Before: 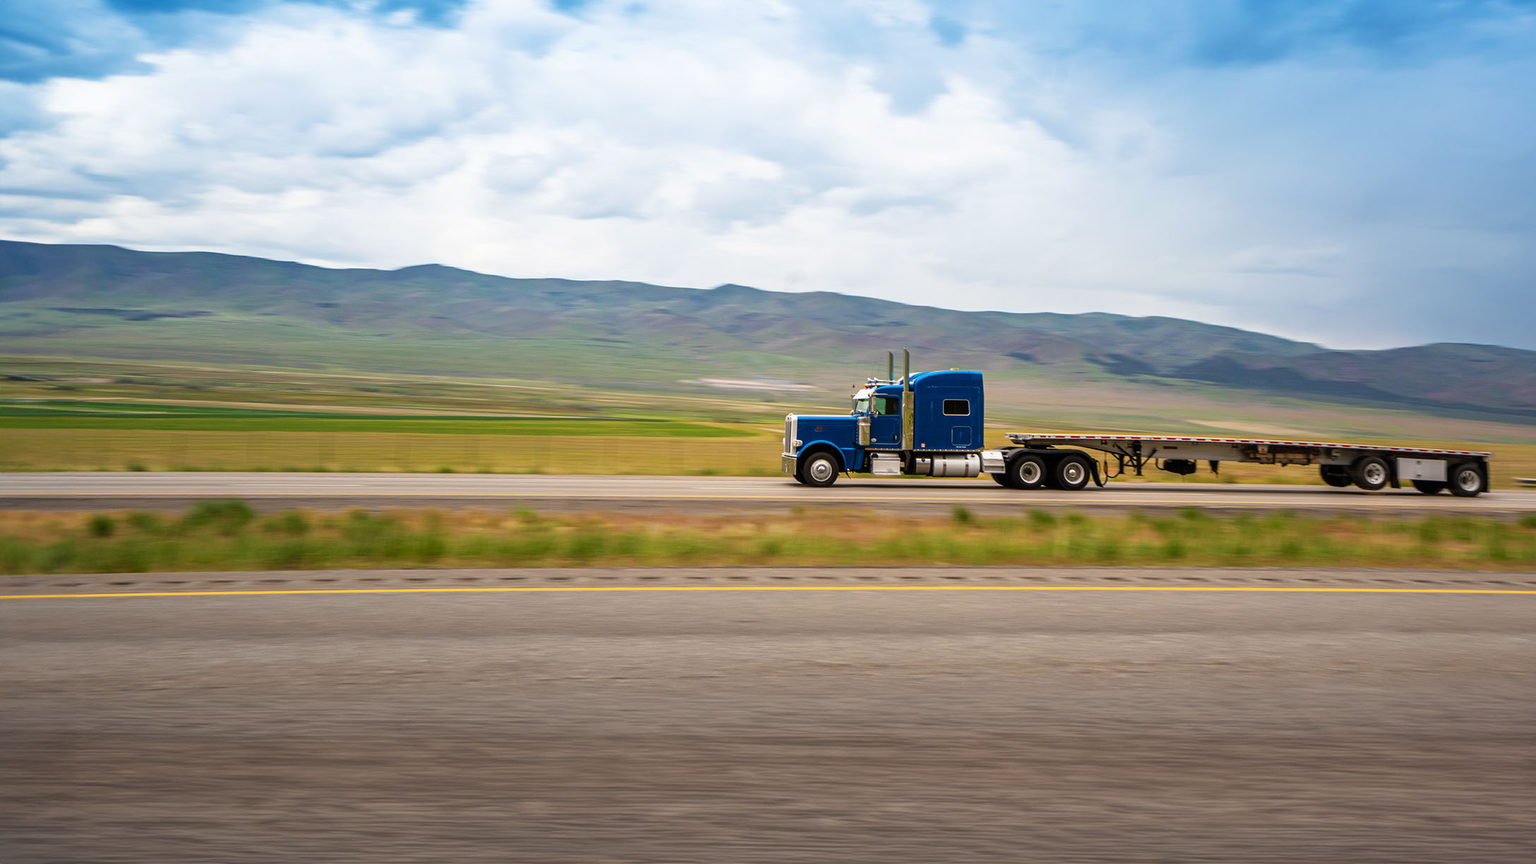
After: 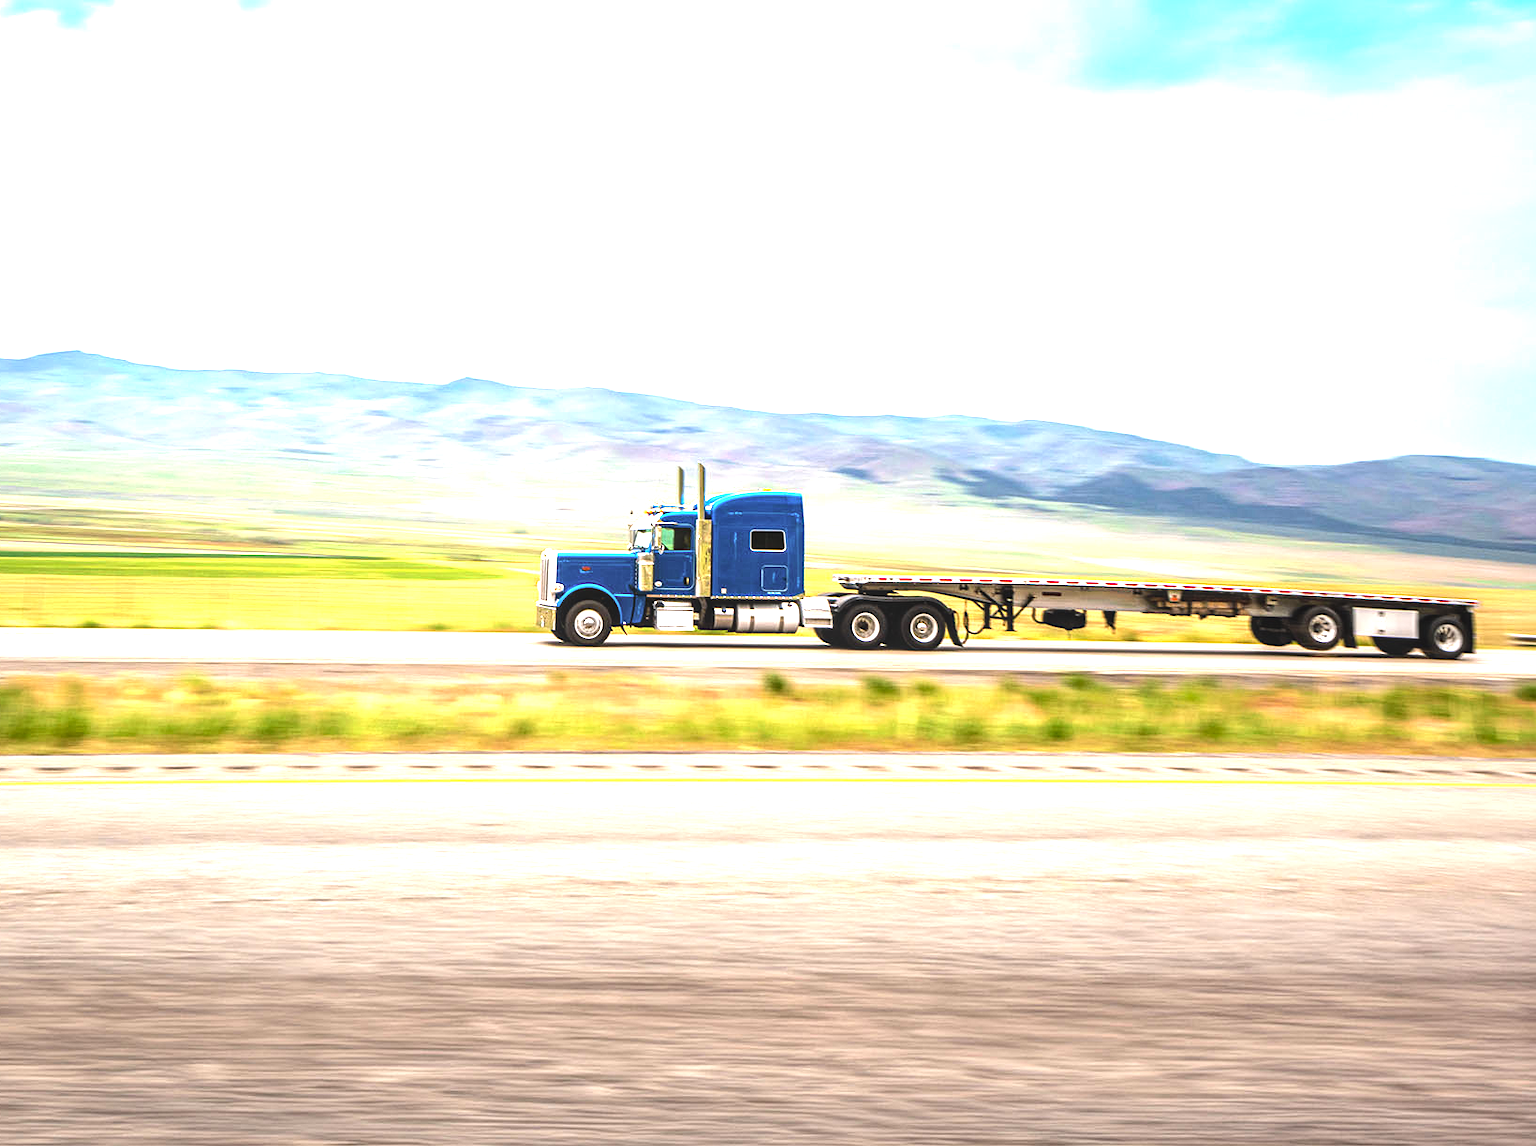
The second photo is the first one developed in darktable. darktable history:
tone equalizer: -8 EV -0.75 EV, -7 EV -0.7 EV, -6 EV -0.6 EV, -5 EV -0.4 EV, -3 EV 0.4 EV, -2 EV 0.6 EV, -1 EV 0.7 EV, +0 EV 0.75 EV, edges refinement/feathering 500, mask exposure compensation -1.57 EV, preserve details no
local contrast: on, module defaults
crop and rotate: left 24.6%
exposure: black level correction 0, exposure 1.2 EV, compensate highlight preservation false
